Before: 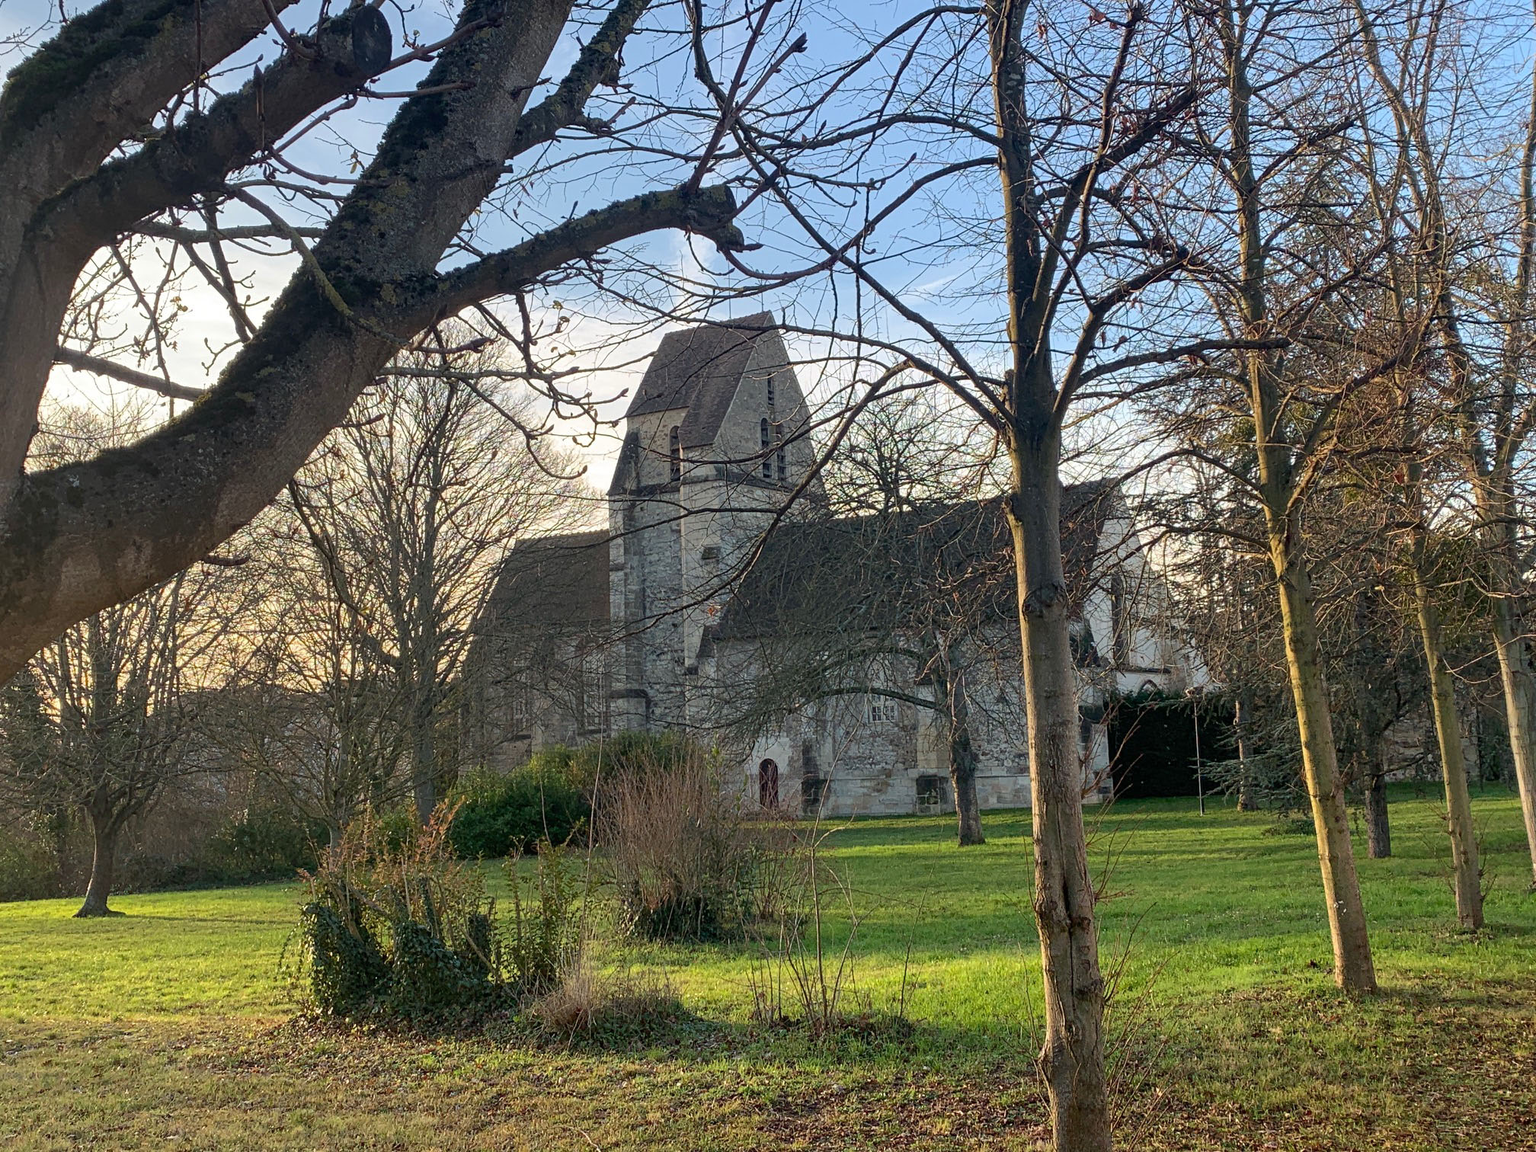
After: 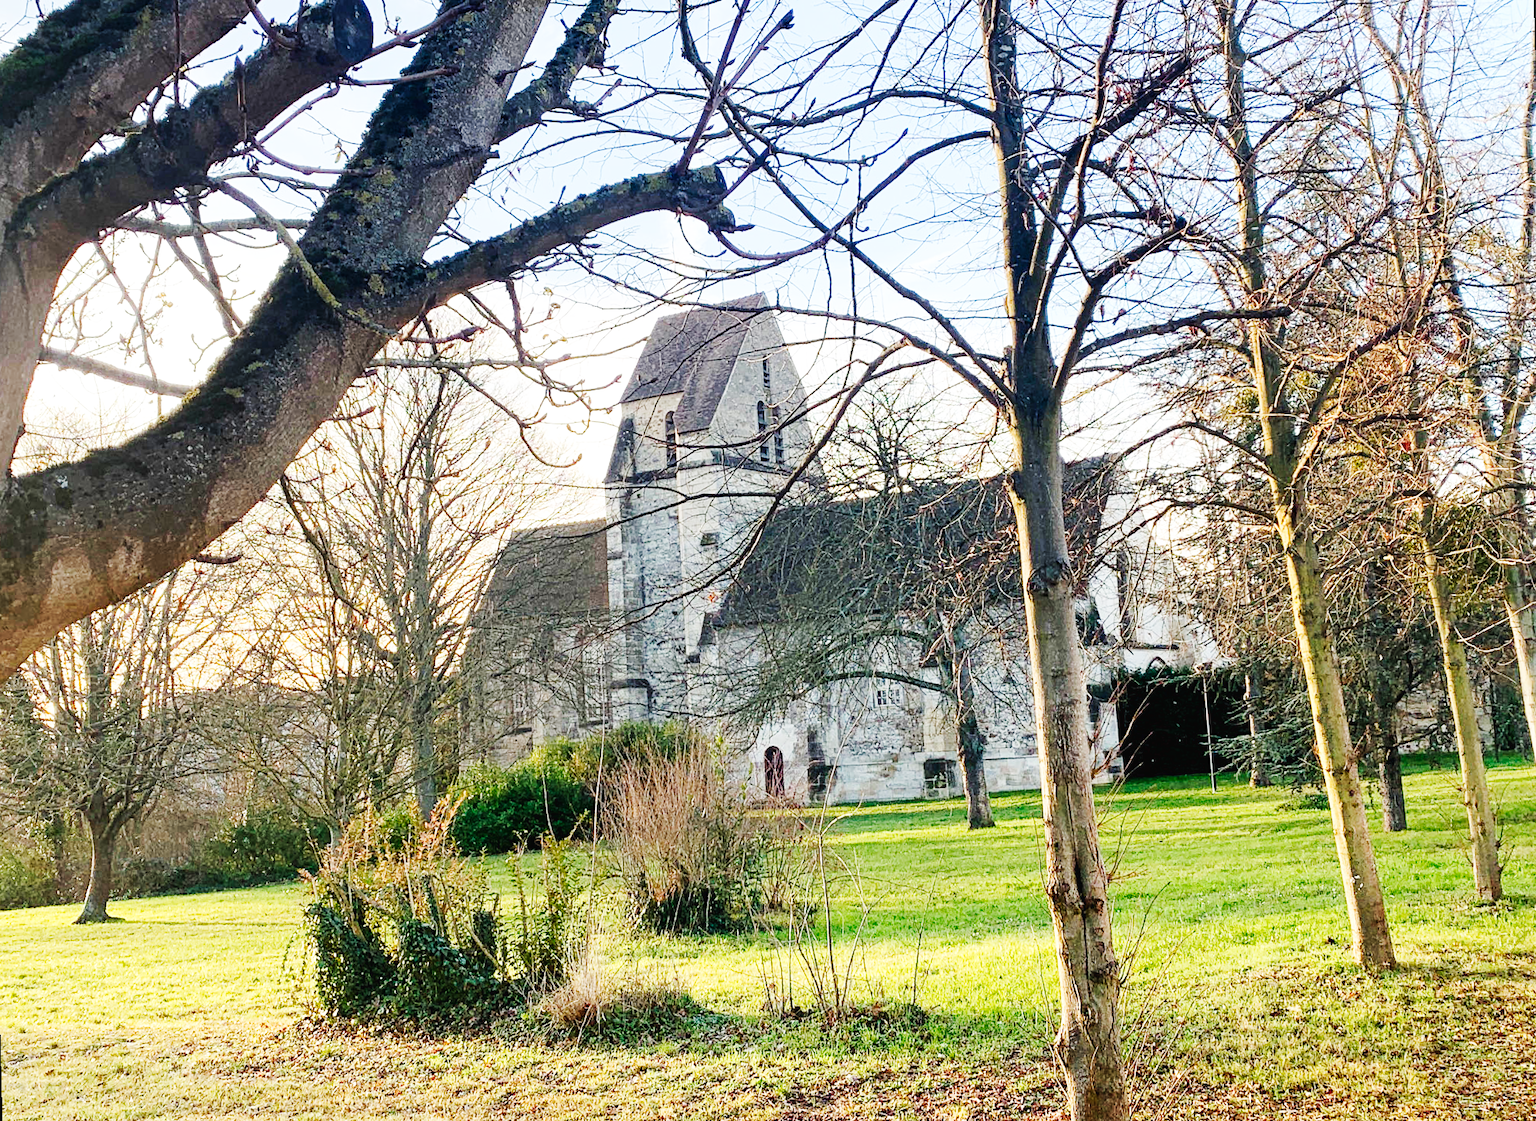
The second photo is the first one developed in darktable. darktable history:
rotate and perspective: rotation -1.42°, crop left 0.016, crop right 0.984, crop top 0.035, crop bottom 0.965
tone curve: curves: ch0 [(0, 0) (0.003, 0.003) (0.011, 0.014) (0.025, 0.031) (0.044, 0.055) (0.069, 0.086) (0.1, 0.124) (0.136, 0.168) (0.177, 0.22) (0.224, 0.278) (0.277, 0.344) (0.335, 0.426) (0.399, 0.515) (0.468, 0.597) (0.543, 0.672) (0.623, 0.746) (0.709, 0.815) (0.801, 0.881) (0.898, 0.939) (1, 1)], preserve colors none
base curve: curves: ch0 [(0, 0.003) (0.001, 0.002) (0.006, 0.004) (0.02, 0.022) (0.048, 0.086) (0.094, 0.234) (0.162, 0.431) (0.258, 0.629) (0.385, 0.8) (0.548, 0.918) (0.751, 0.988) (1, 1)], preserve colors none
